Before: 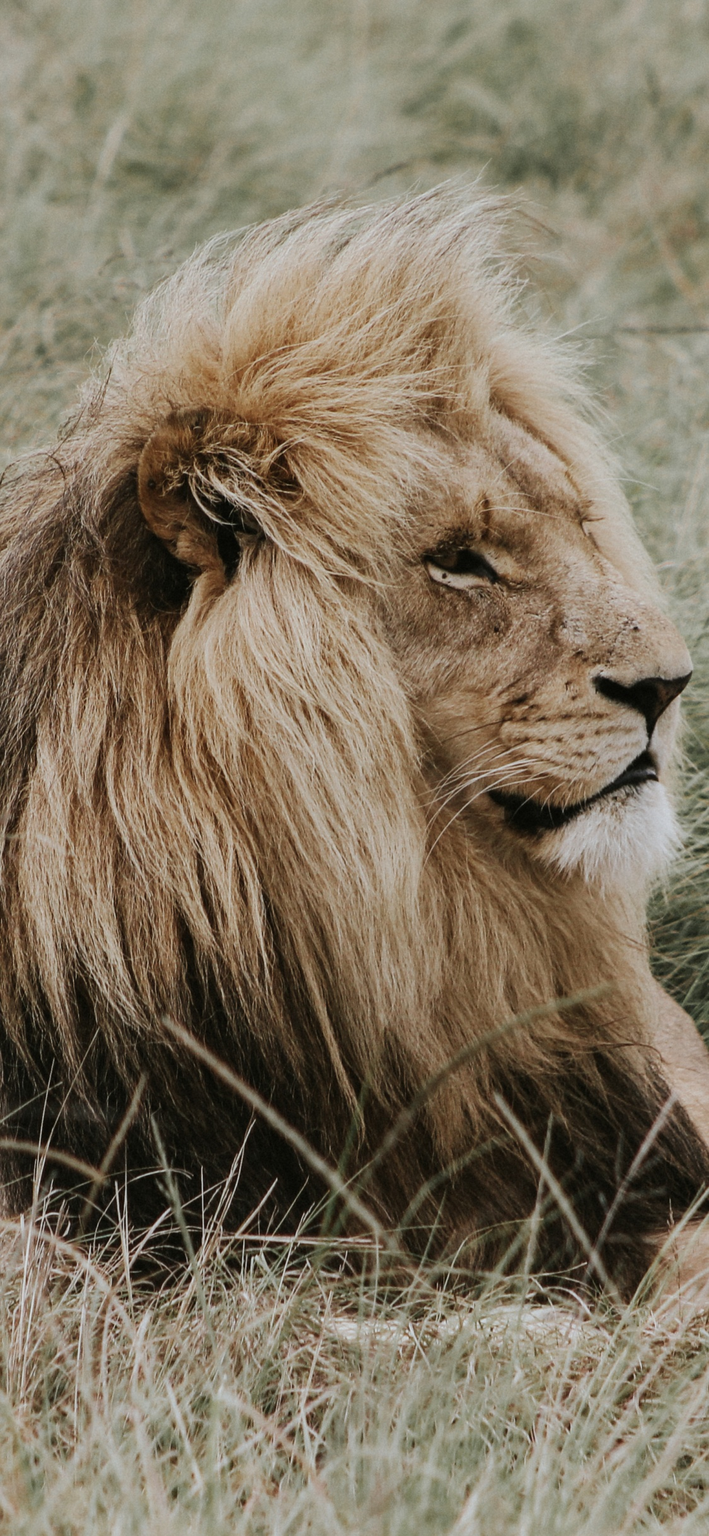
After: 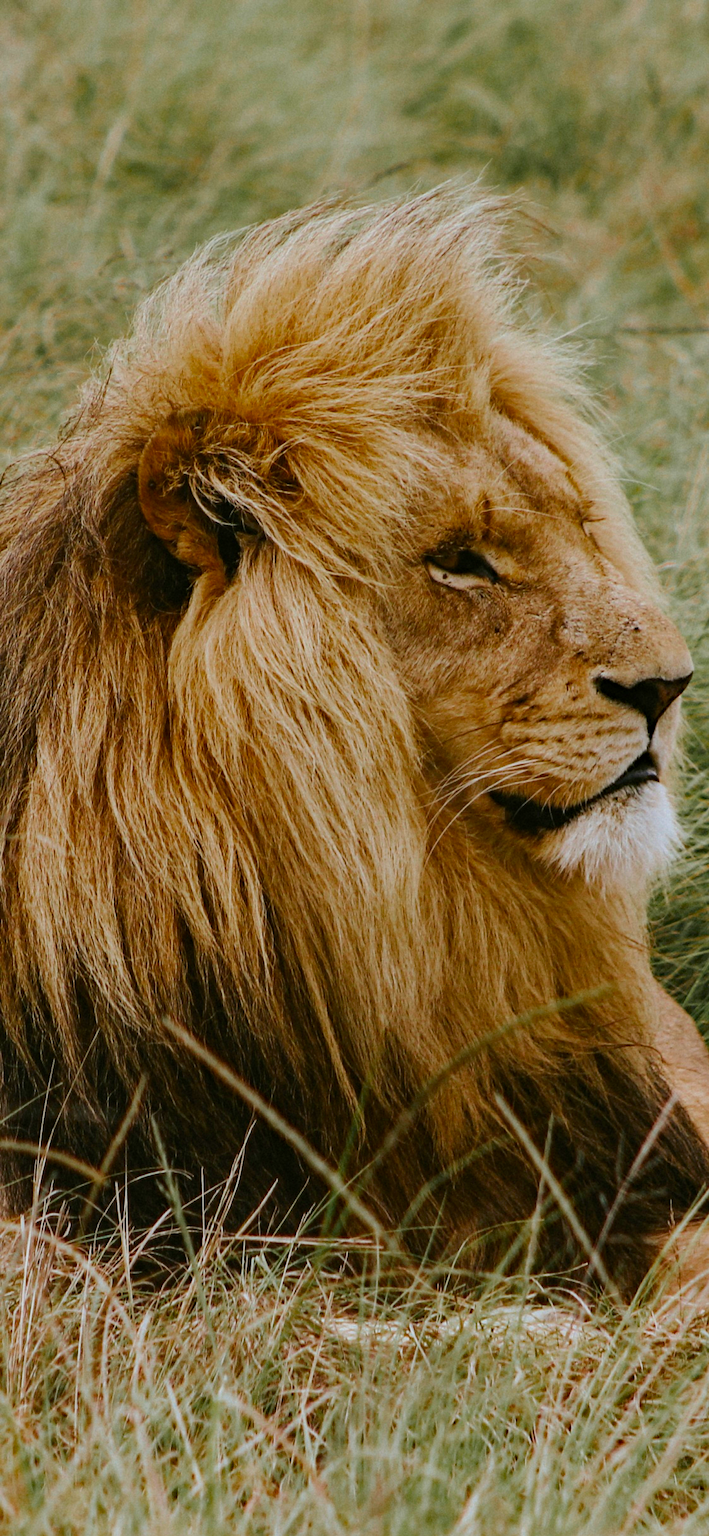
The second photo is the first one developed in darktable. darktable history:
color zones: curves: ch0 [(0, 0.425) (0.143, 0.422) (0.286, 0.42) (0.429, 0.419) (0.571, 0.419) (0.714, 0.42) (0.857, 0.422) (1, 0.425)]; ch1 [(0, 0.666) (0.143, 0.669) (0.286, 0.671) (0.429, 0.67) (0.571, 0.67) (0.714, 0.67) (0.857, 0.67) (1, 0.666)]
crop: left 0.061%
haze removal: adaptive false
color balance rgb: linear chroma grading › global chroma 9.813%, perceptual saturation grading › global saturation -11.318%, global vibrance 59.361%
